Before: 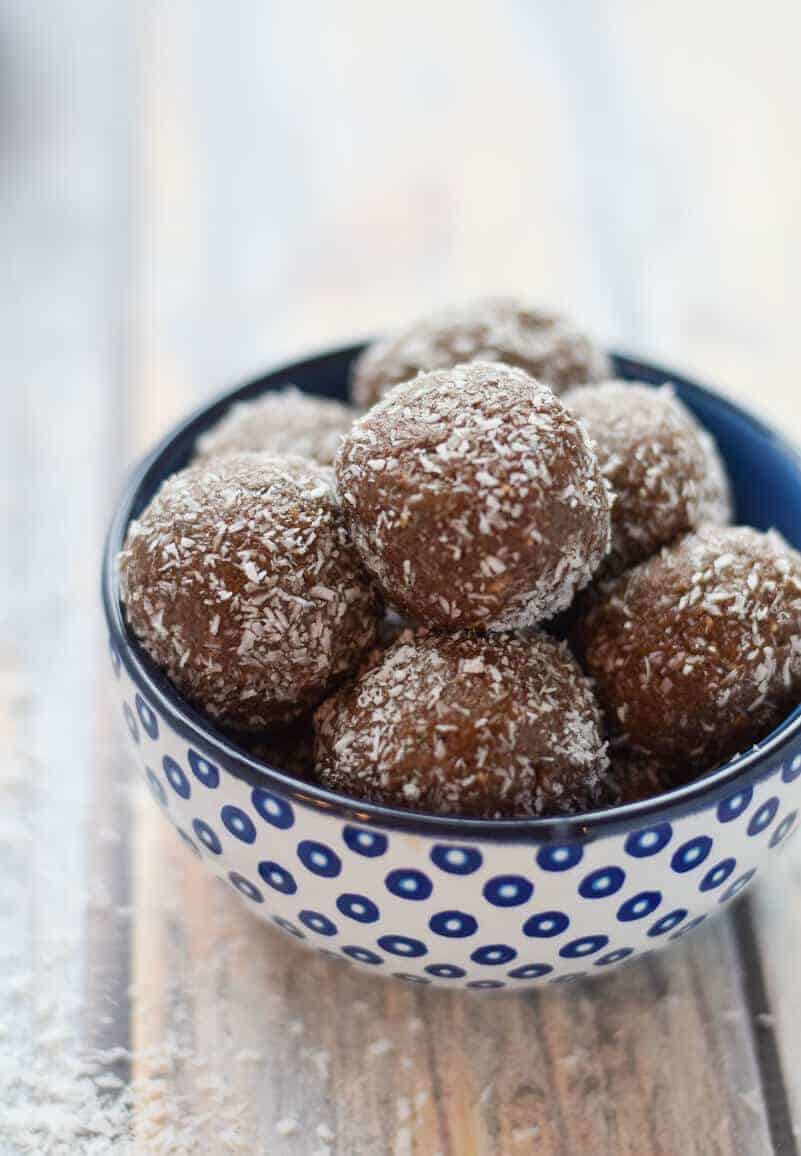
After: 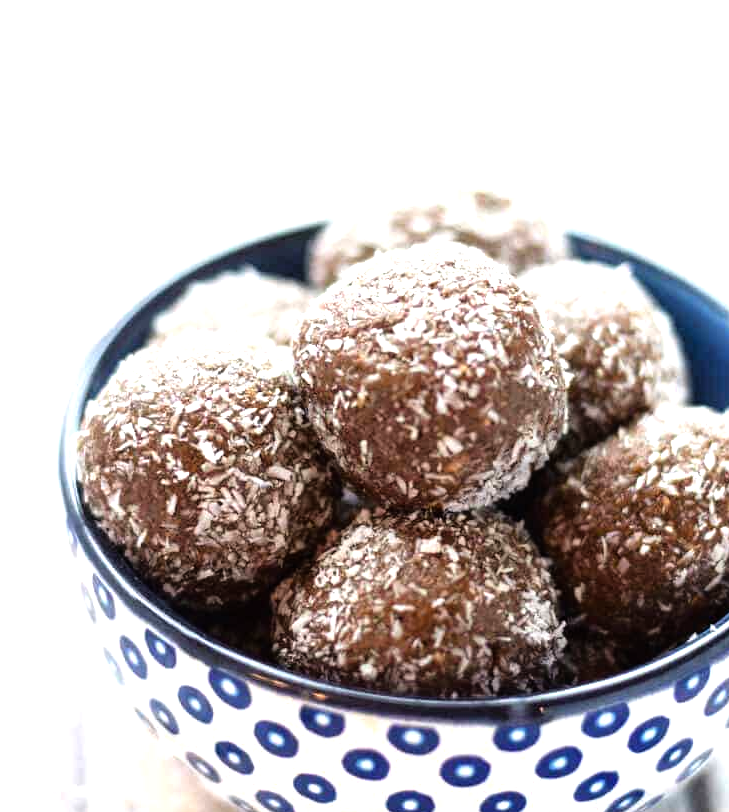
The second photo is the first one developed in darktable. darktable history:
crop: left 5.436%, top 10.383%, right 3.478%, bottom 19.342%
tone equalizer: -8 EV -1.12 EV, -7 EV -1.01 EV, -6 EV -0.857 EV, -5 EV -0.597 EV, -3 EV 0.594 EV, -2 EV 0.855 EV, -1 EV 0.989 EV, +0 EV 1.07 EV
